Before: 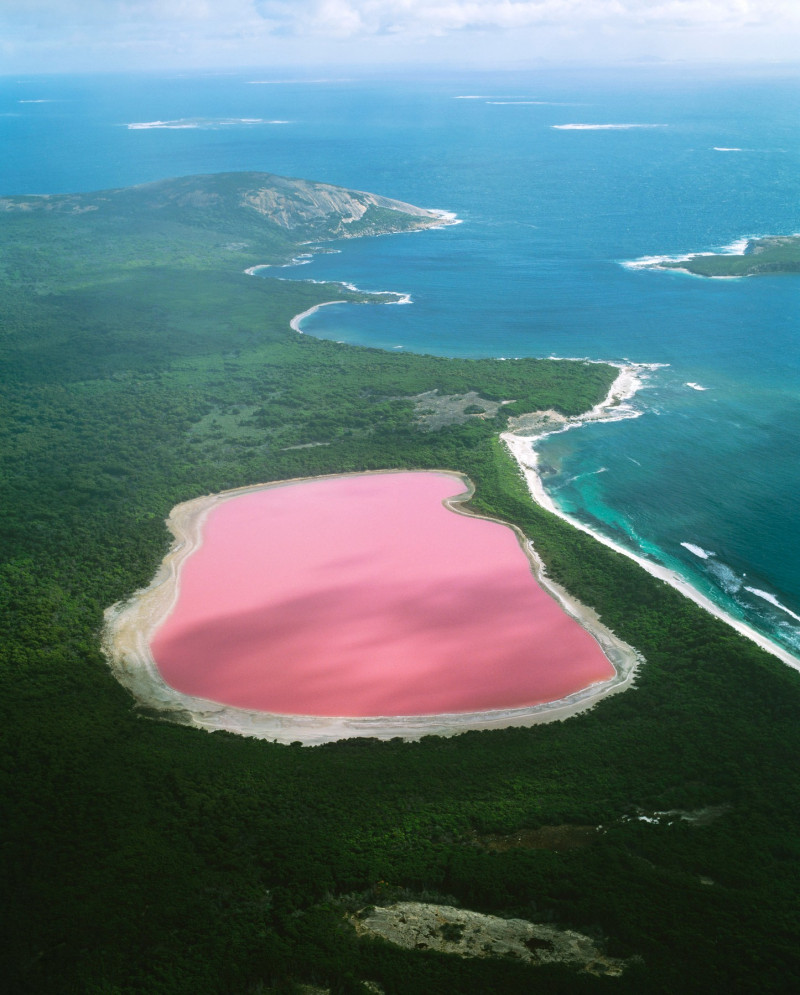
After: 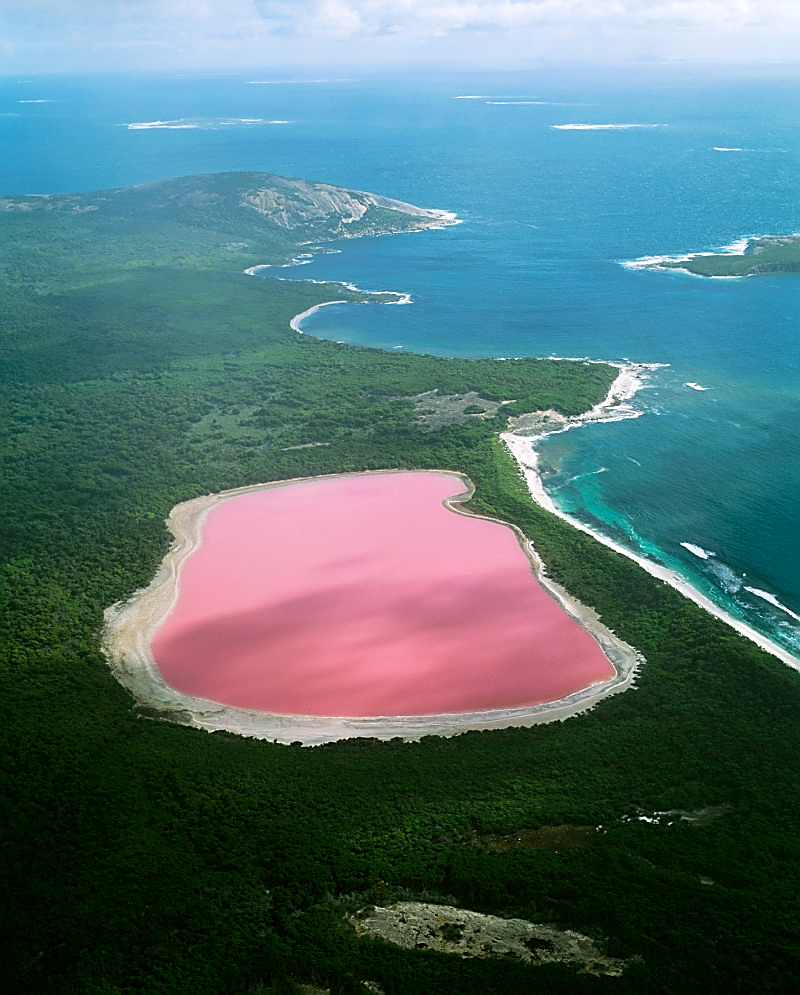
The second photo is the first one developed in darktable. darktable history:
sharpen: radius 1.402, amount 1.246, threshold 0.629
exposure: black level correction 0.005, exposure 0.005 EV, compensate highlight preservation false
